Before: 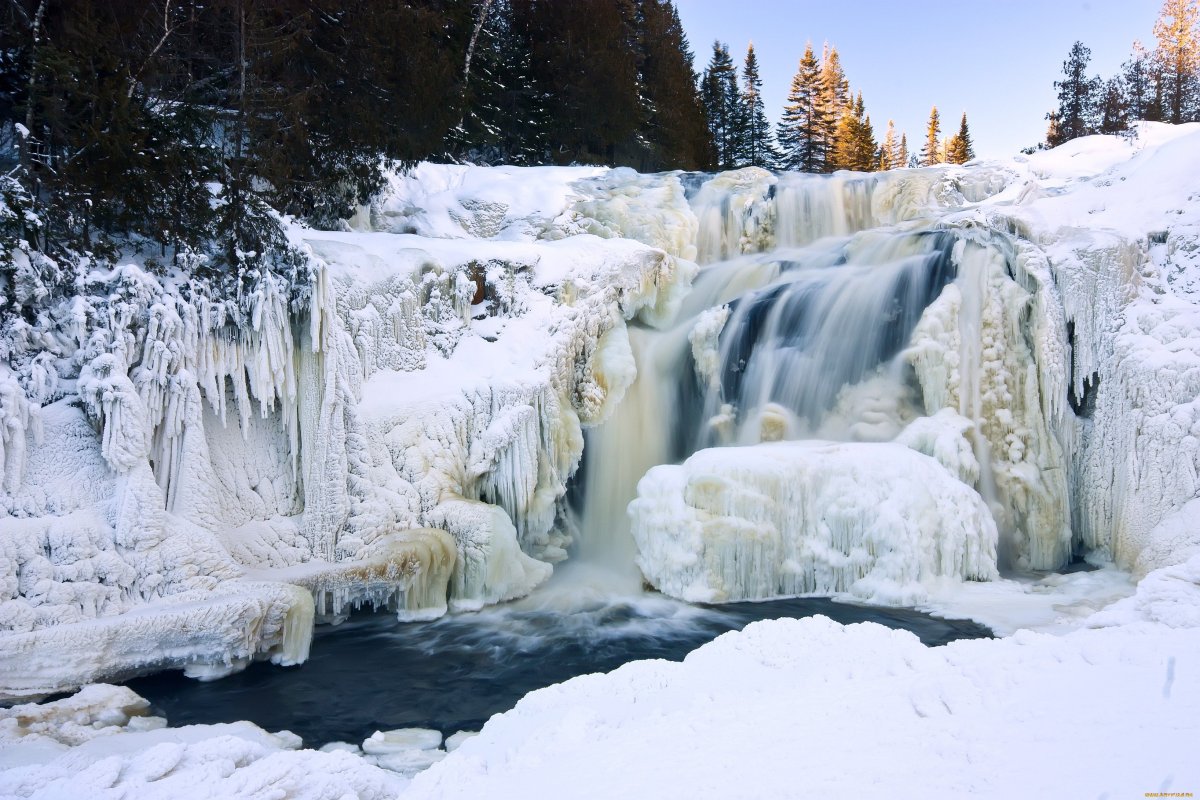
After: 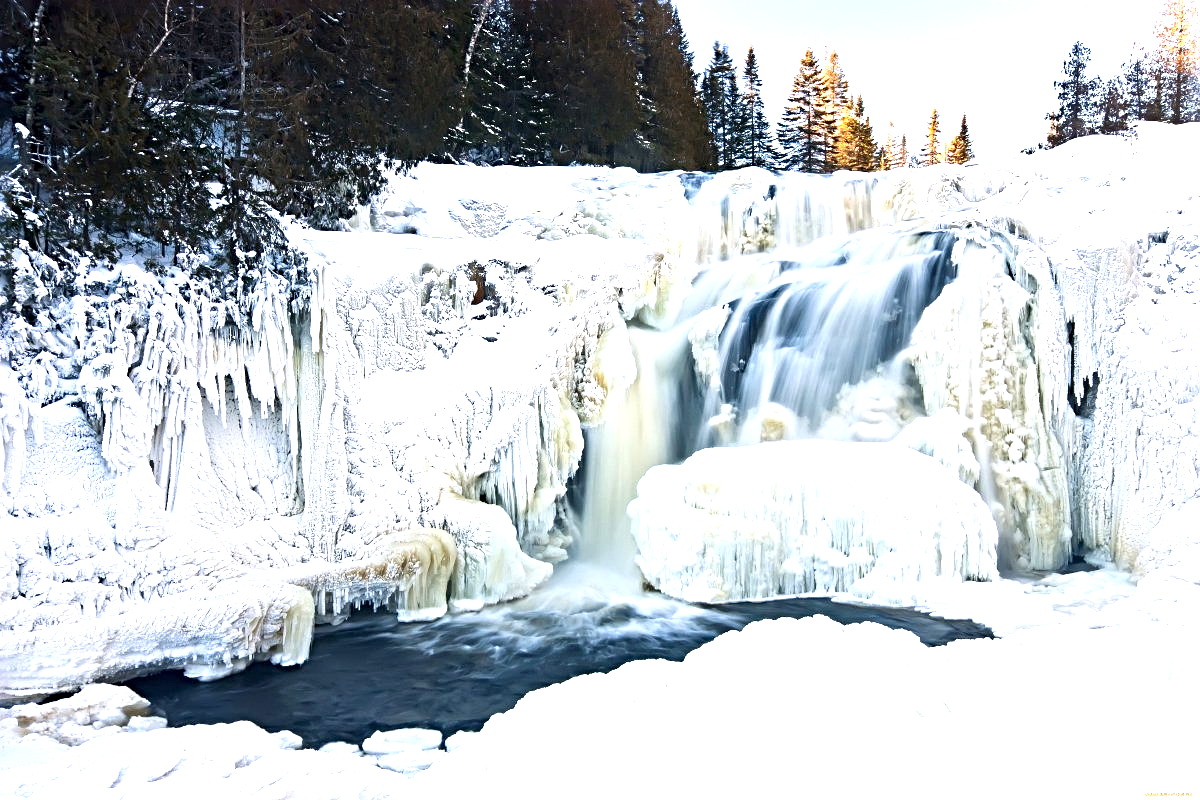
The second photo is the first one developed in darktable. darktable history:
sharpen: radius 4.896
exposure: exposure 1 EV, compensate highlight preservation false
